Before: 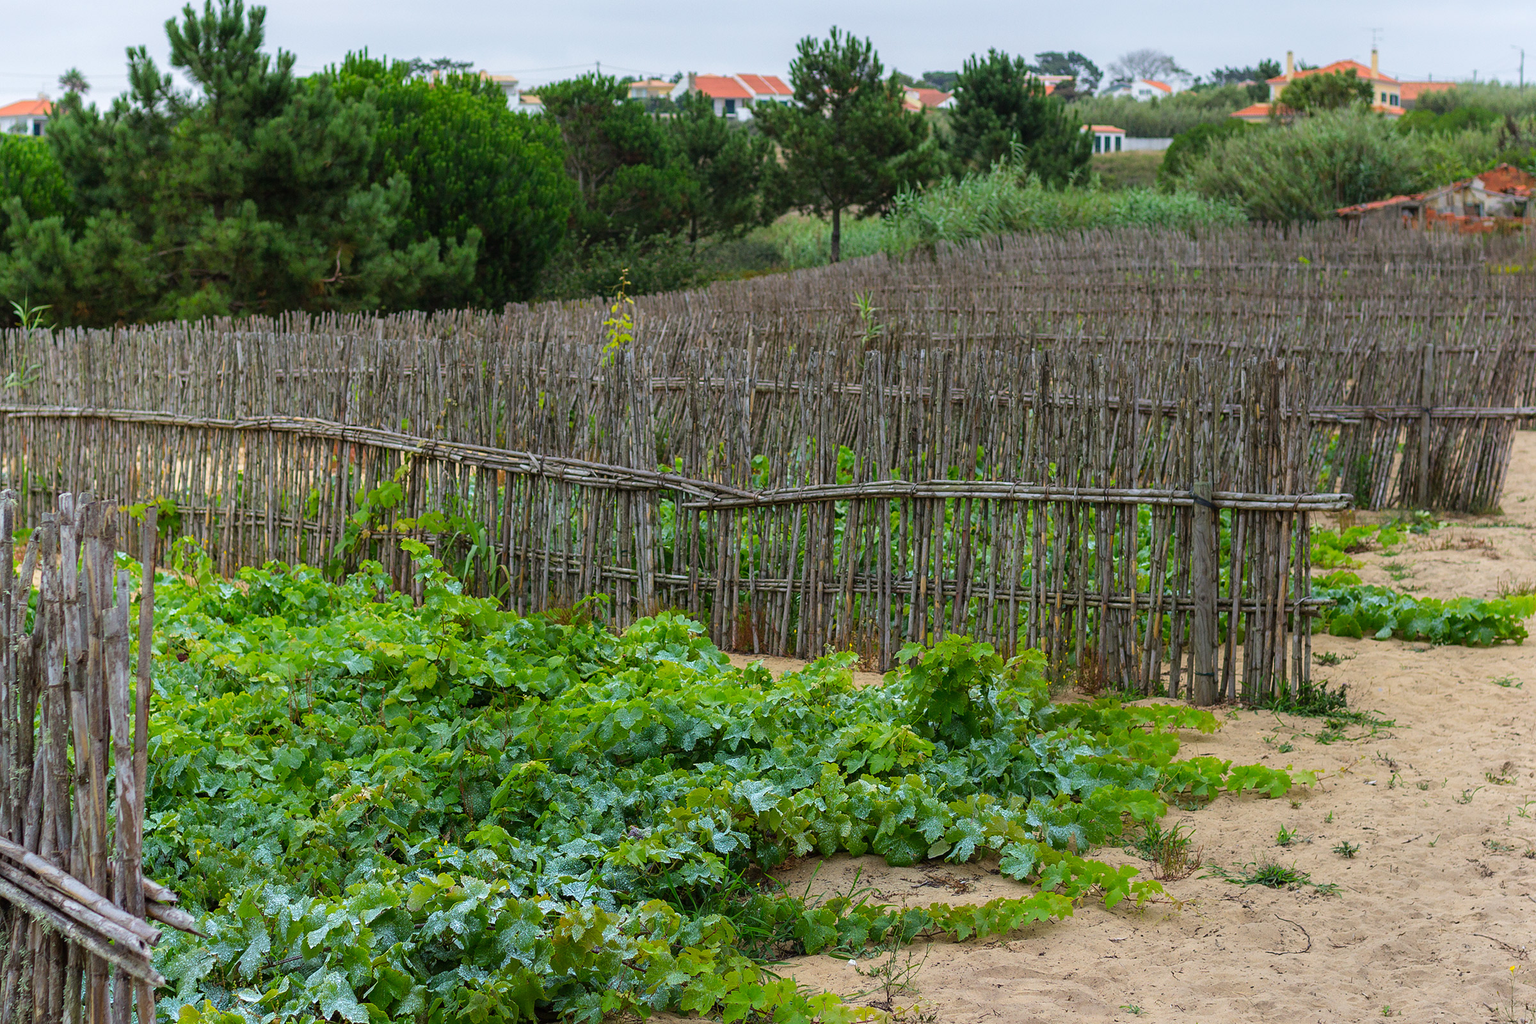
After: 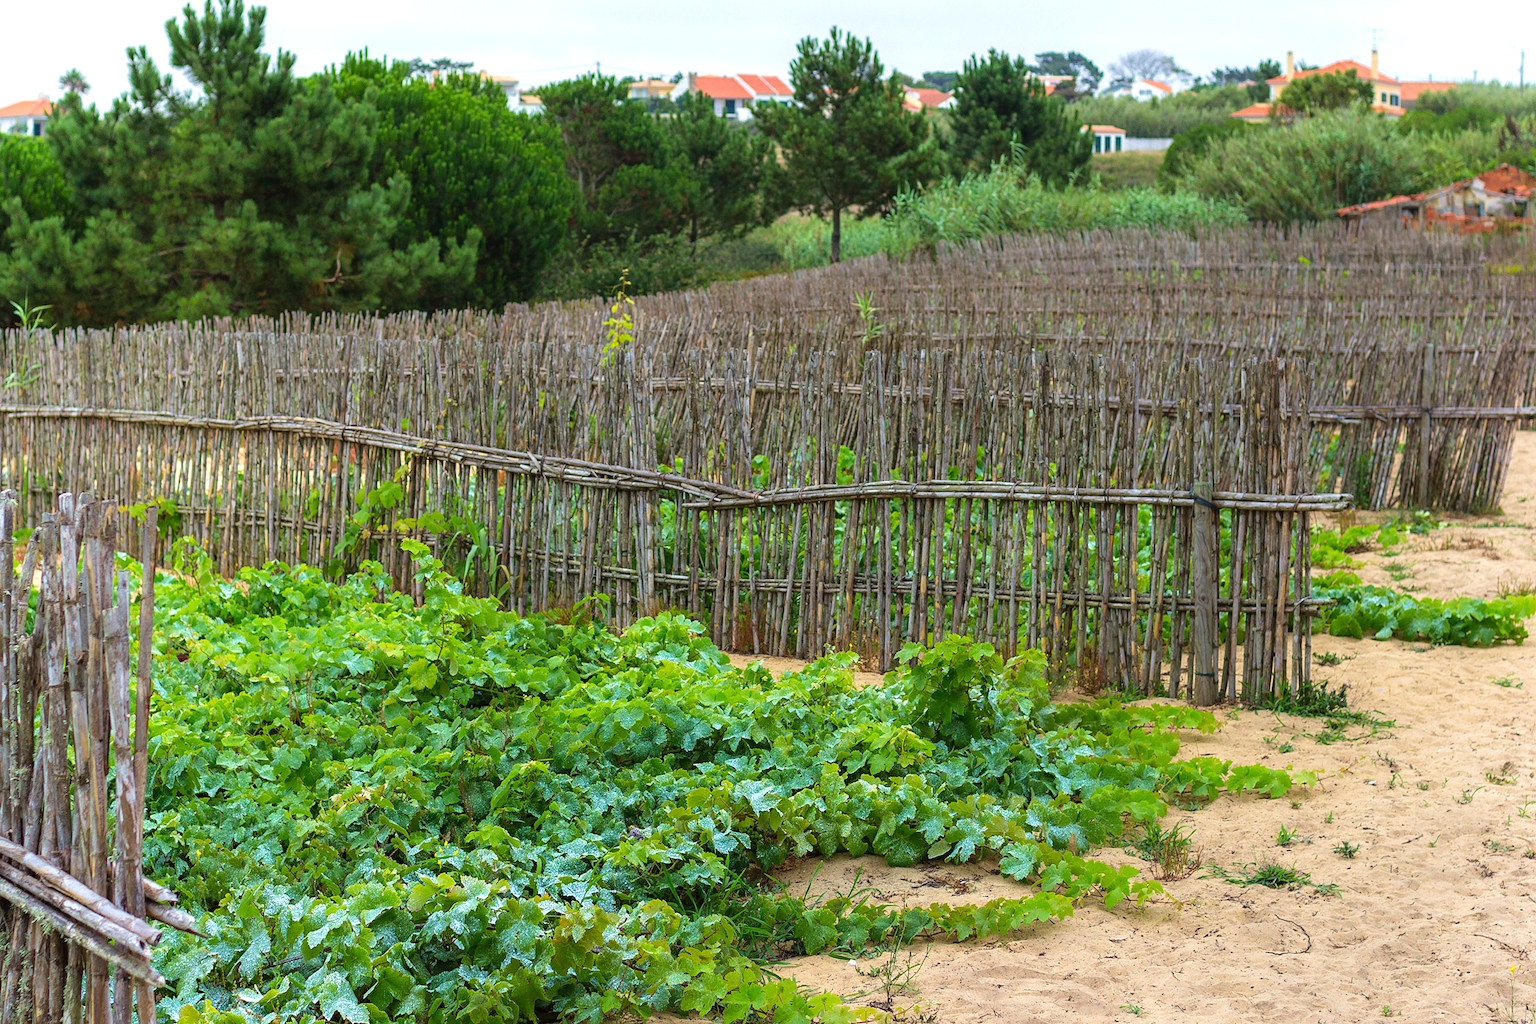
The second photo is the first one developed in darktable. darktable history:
exposure: black level correction 0, exposure 0.5 EV, compensate highlight preservation false
velvia: on, module defaults
